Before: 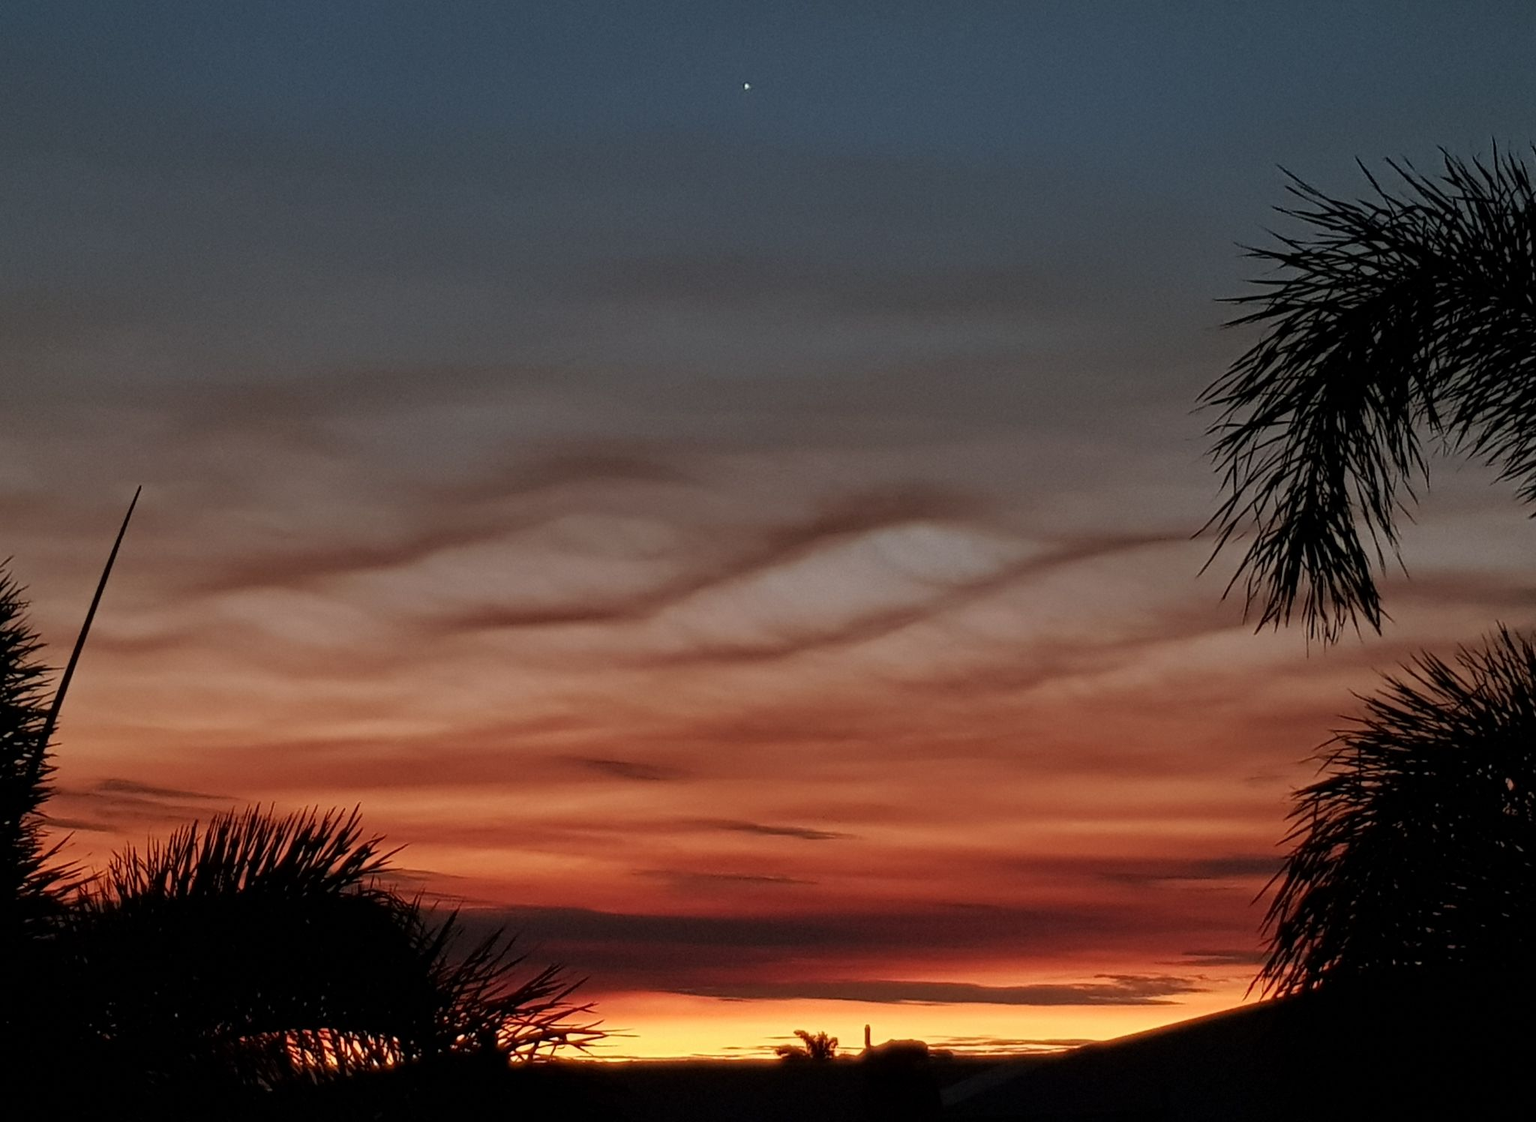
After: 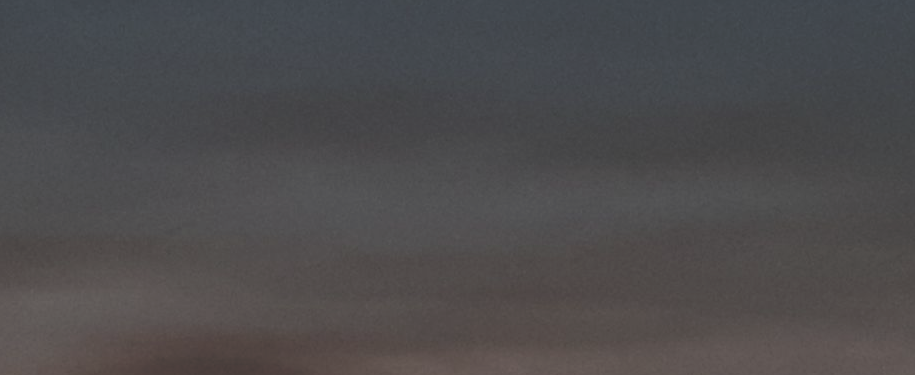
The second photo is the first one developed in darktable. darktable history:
tone curve: curves: ch0 [(0, 0) (0.003, 0.169) (0.011, 0.173) (0.025, 0.177) (0.044, 0.184) (0.069, 0.191) (0.1, 0.199) (0.136, 0.206) (0.177, 0.221) (0.224, 0.248) (0.277, 0.284) (0.335, 0.344) (0.399, 0.413) (0.468, 0.497) (0.543, 0.594) (0.623, 0.691) (0.709, 0.779) (0.801, 0.868) (0.898, 0.931) (1, 1)], preserve colors none
contrast equalizer: octaves 7, y [[0.502, 0.505, 0.512, 0.529, 0.564, 0.588], [0.5 ×6], [0.502, 0.505, 0.512, 0.529, 0.564, 0.588], [0, 0.001, 0.001, 0.004, 0.008, 0.011], [0, 0.001, 0.001, 0.004, 0.008, 0.011]], mix -1
crop: left 28.64%, top 16.832%, right 26.637%, bottom 58.055%
contrast brightness saturation: contrast 0.1, saturation -0.36
